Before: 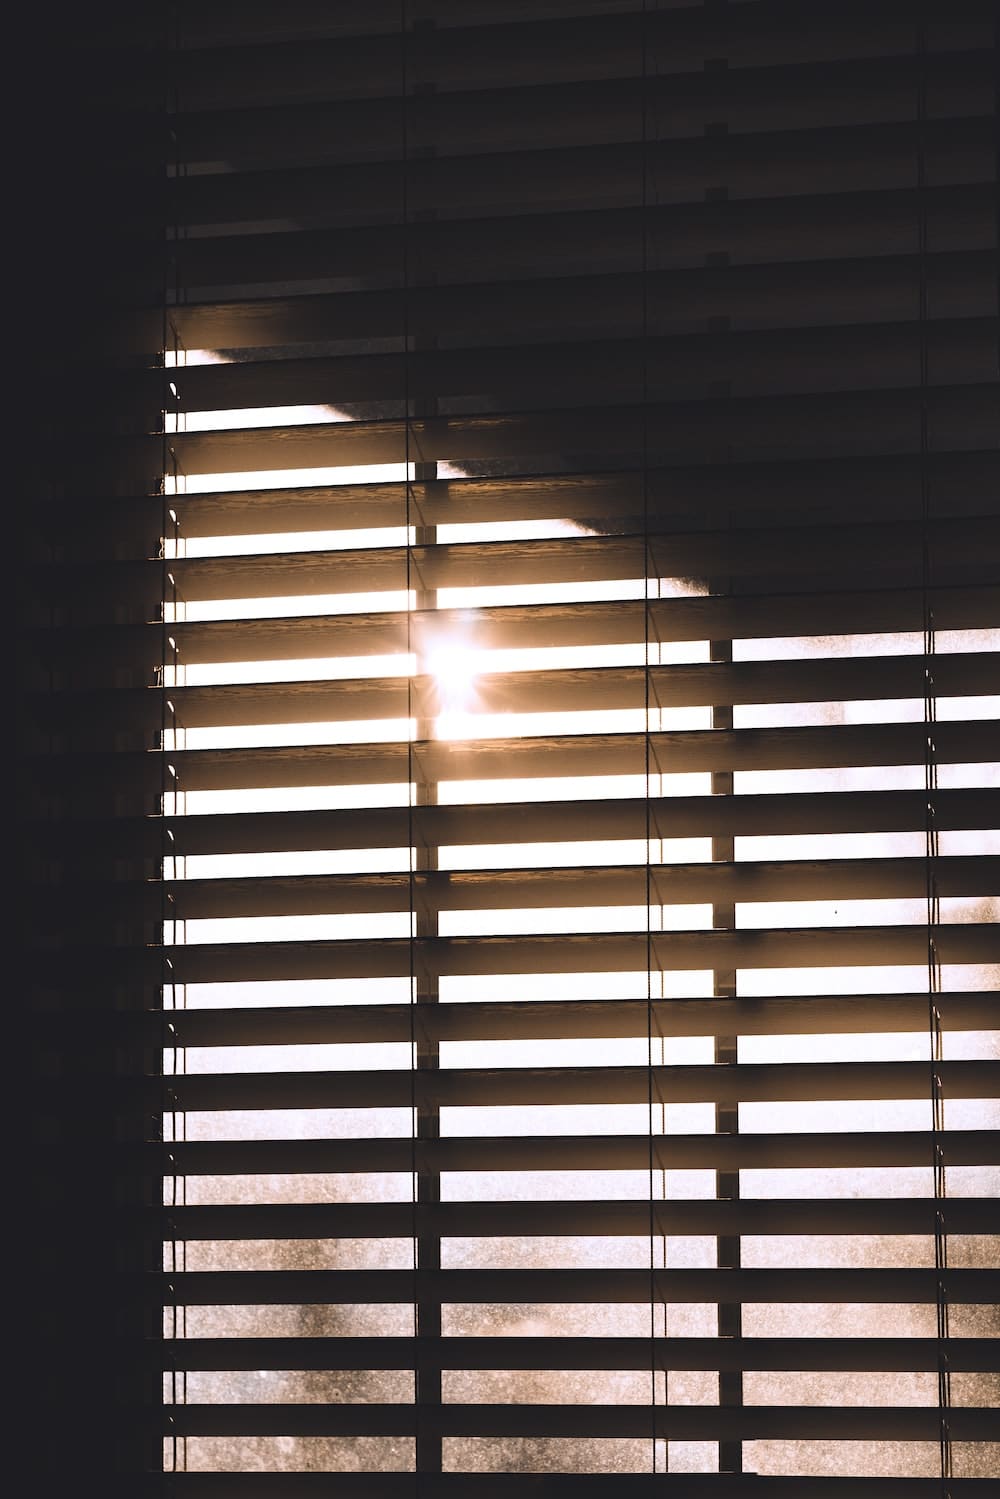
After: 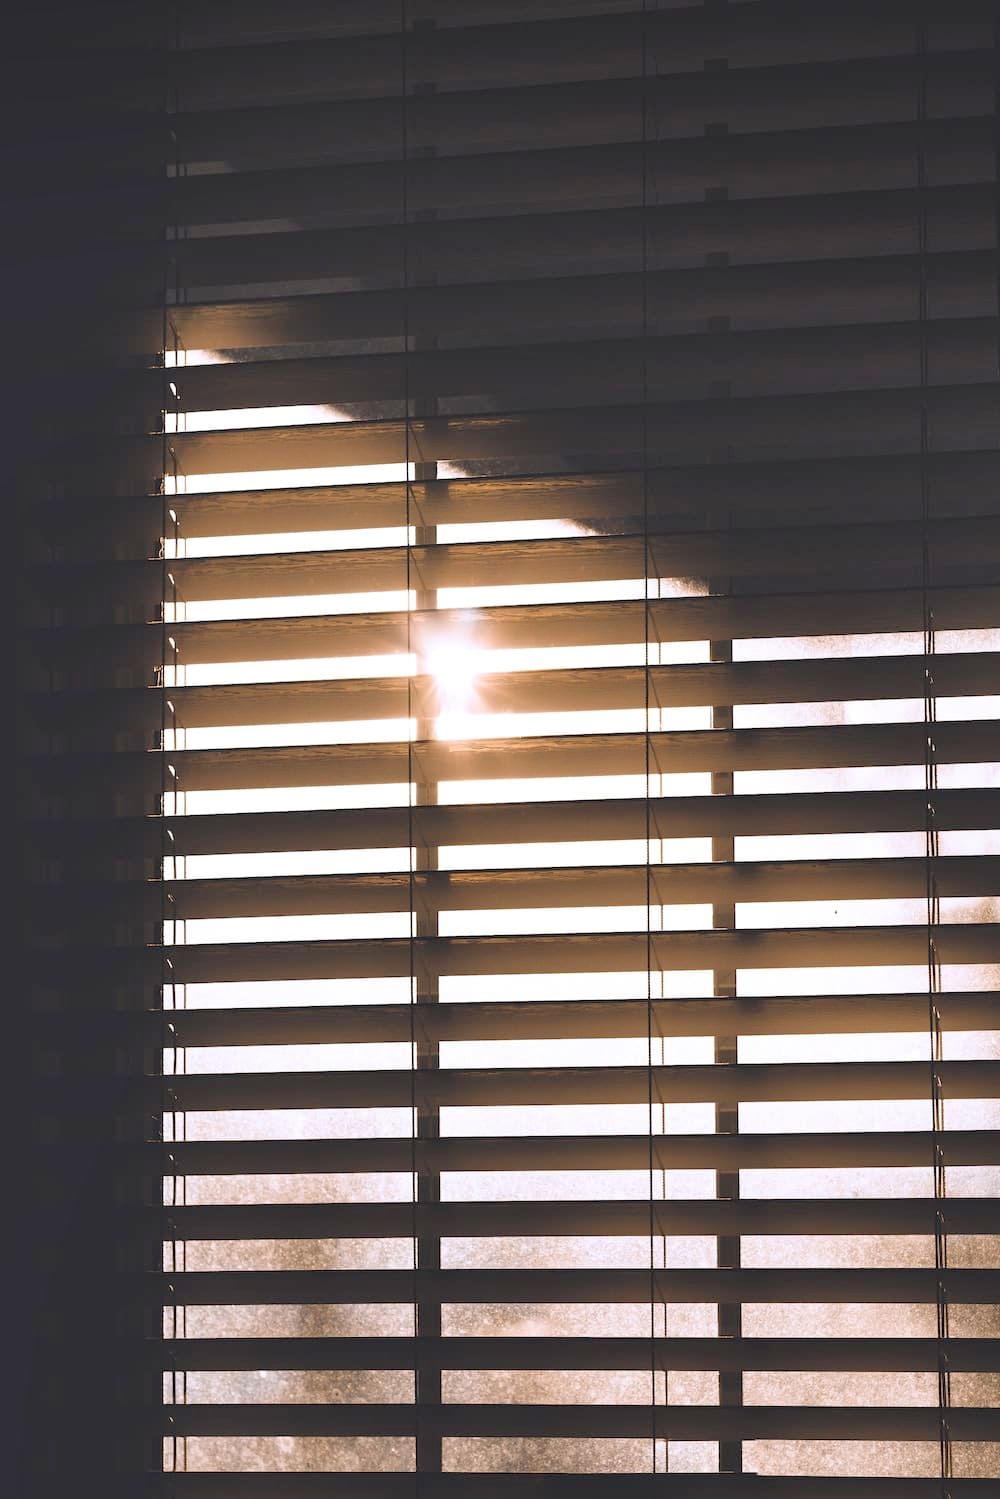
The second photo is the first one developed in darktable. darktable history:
tone equalizer: -7 EV 0.157 EV, -6 EV 0.614 EV, -5 EV 1.15 EV, -4 EV 1.3 EV, -3 EV 1.18 EV, -2 EV 0.6 EV, -1 EV 0.151 EV, smoothing diameter 24.9%, edges refinement/feathering 8.34, preserve details guided filter
